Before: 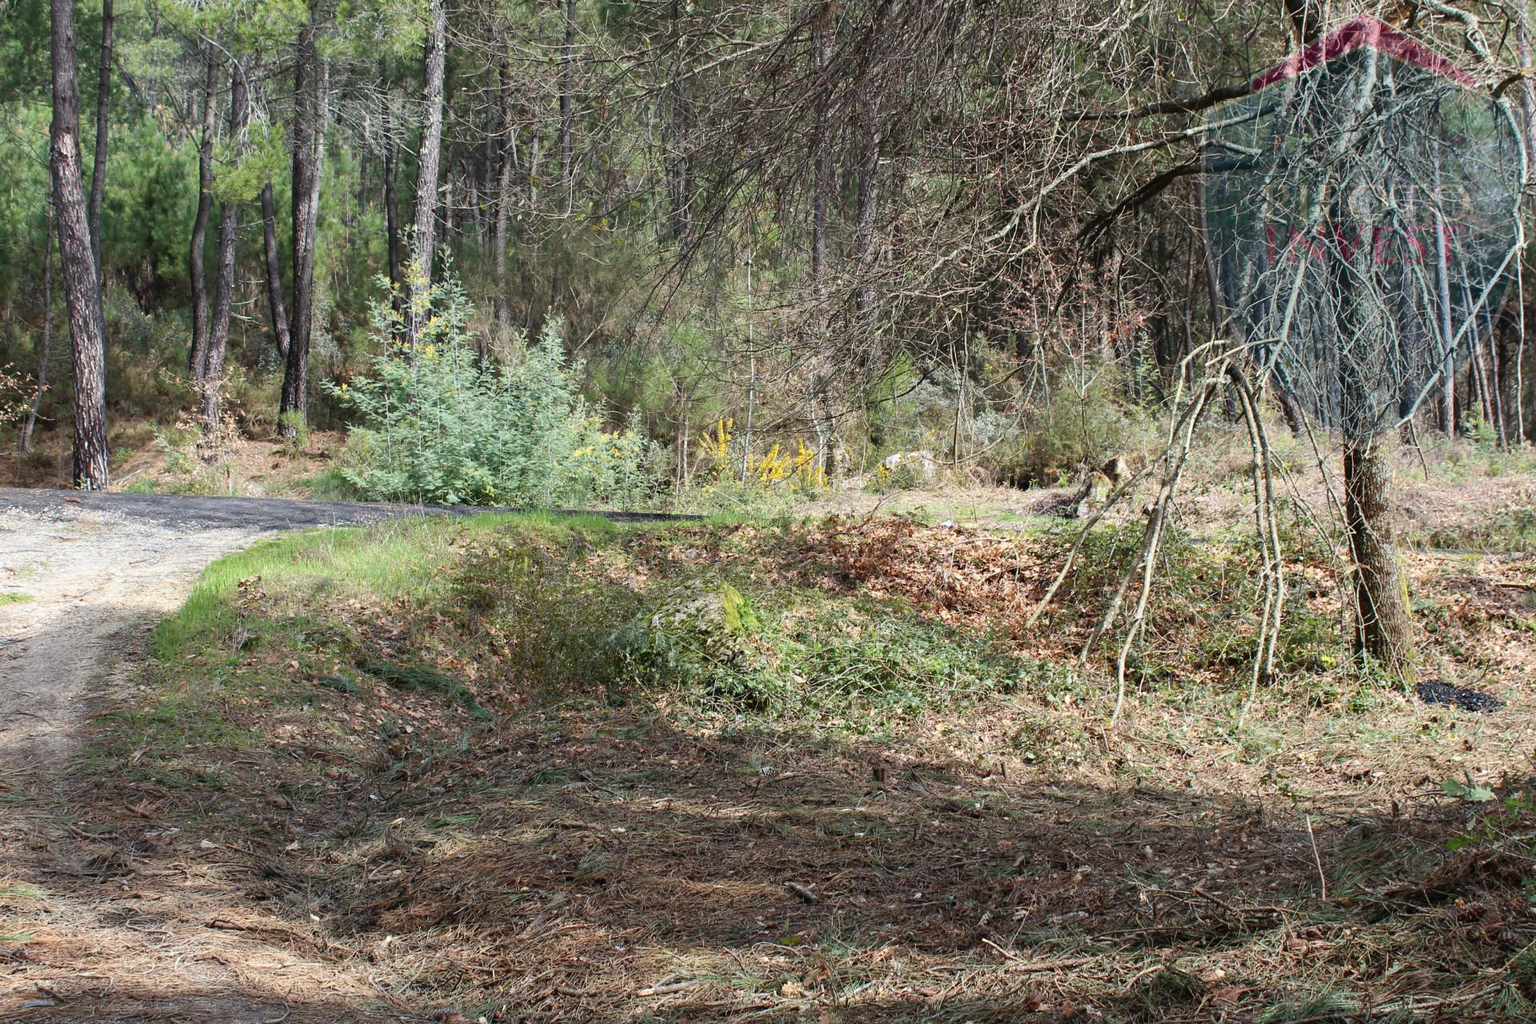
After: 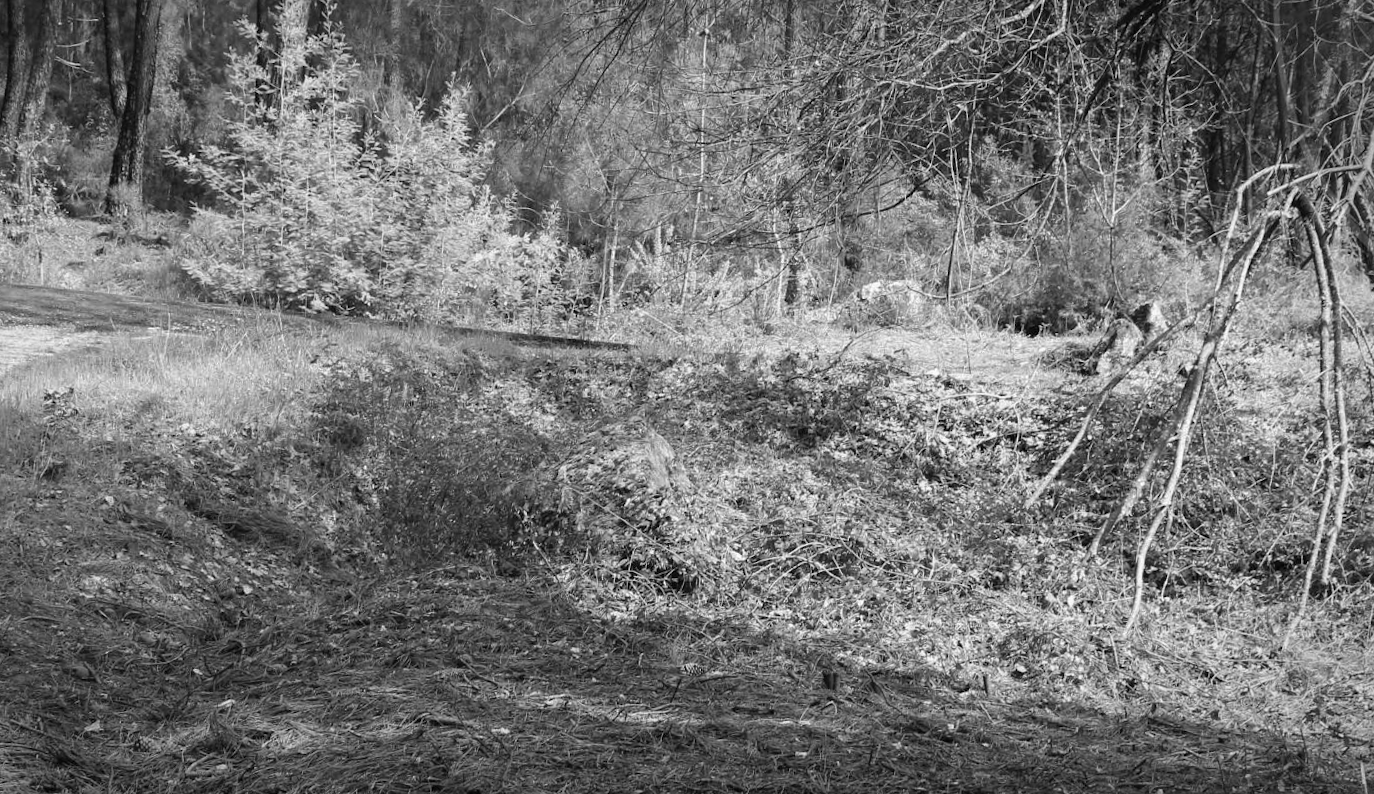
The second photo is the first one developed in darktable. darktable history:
vignetting: fall-off start 80.87%, fall-off radius 61.59%, brightness -0.384, saturation 0.007, center (0, 0.007), automatic ratio true, width/height ratio 1.418
crop and rotate: angle -3.37°, left 9.79%, top 20.73%, right 12.42%, bottom 11.82%
monochrome: a -3.63, b -0.465
